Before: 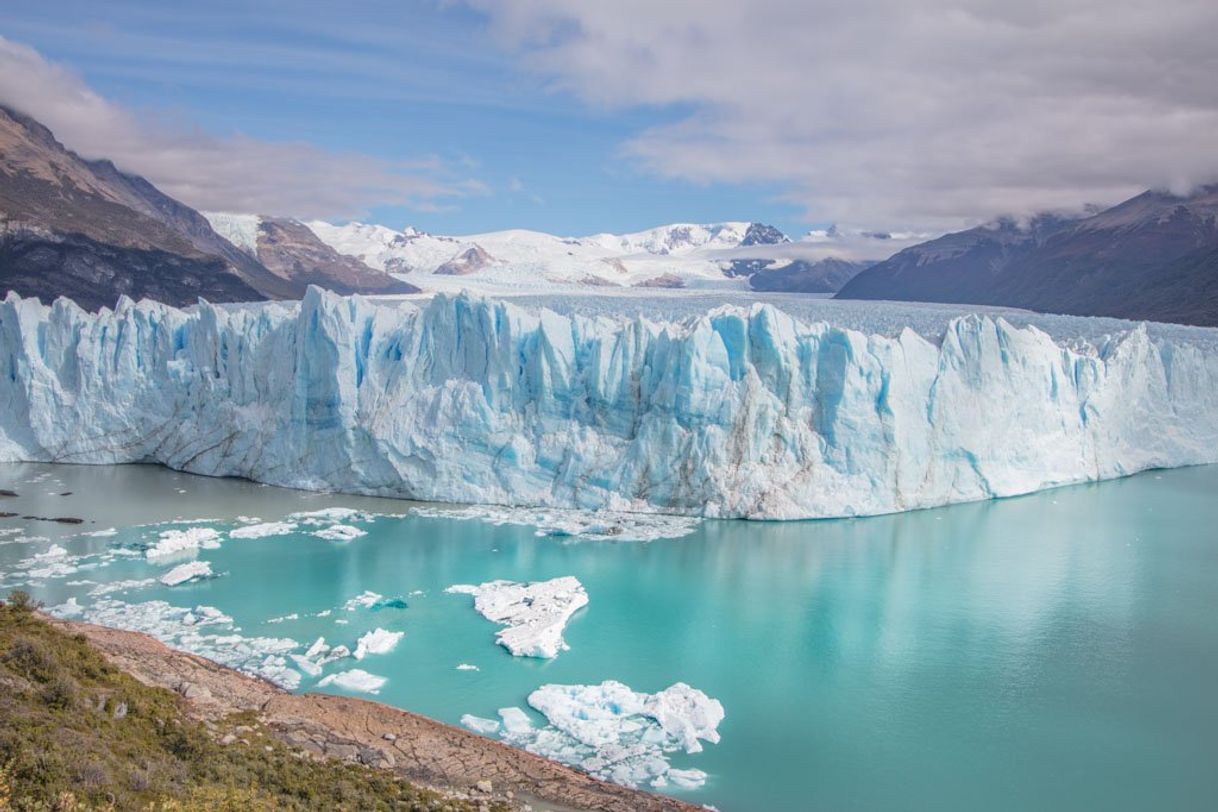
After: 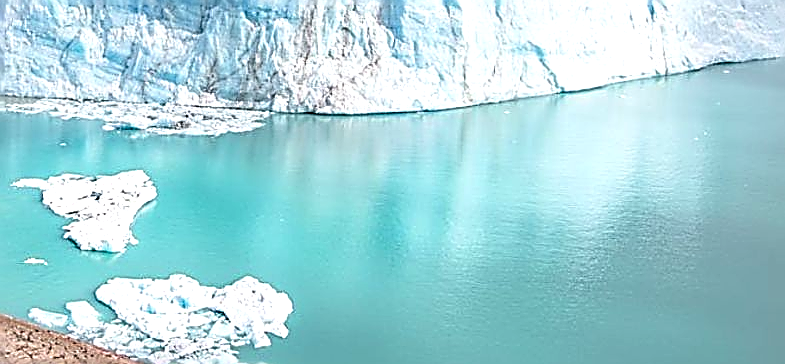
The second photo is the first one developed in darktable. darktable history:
exposure: black level correction 0, exposure 0.68 EV, compensate exposure bias true, compensate highlight preservation false
crop and rotate: left 35.509%, top 50.238%, bottom 4.934%
sharpen: amount 2
